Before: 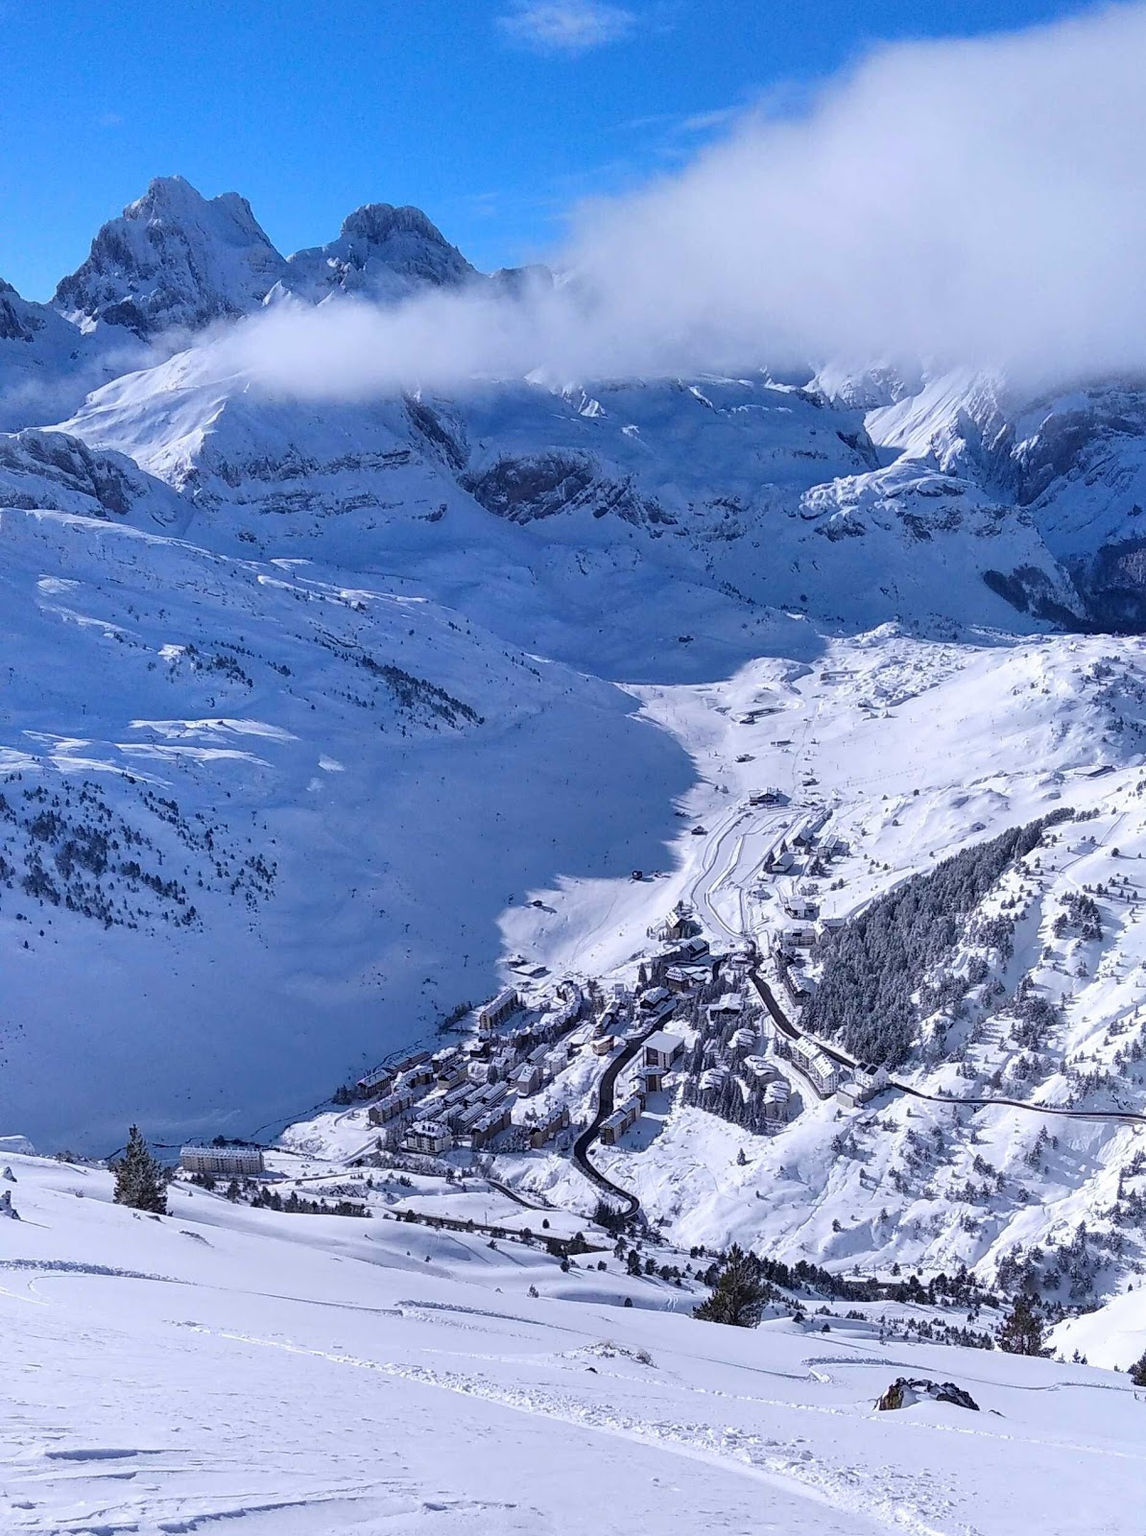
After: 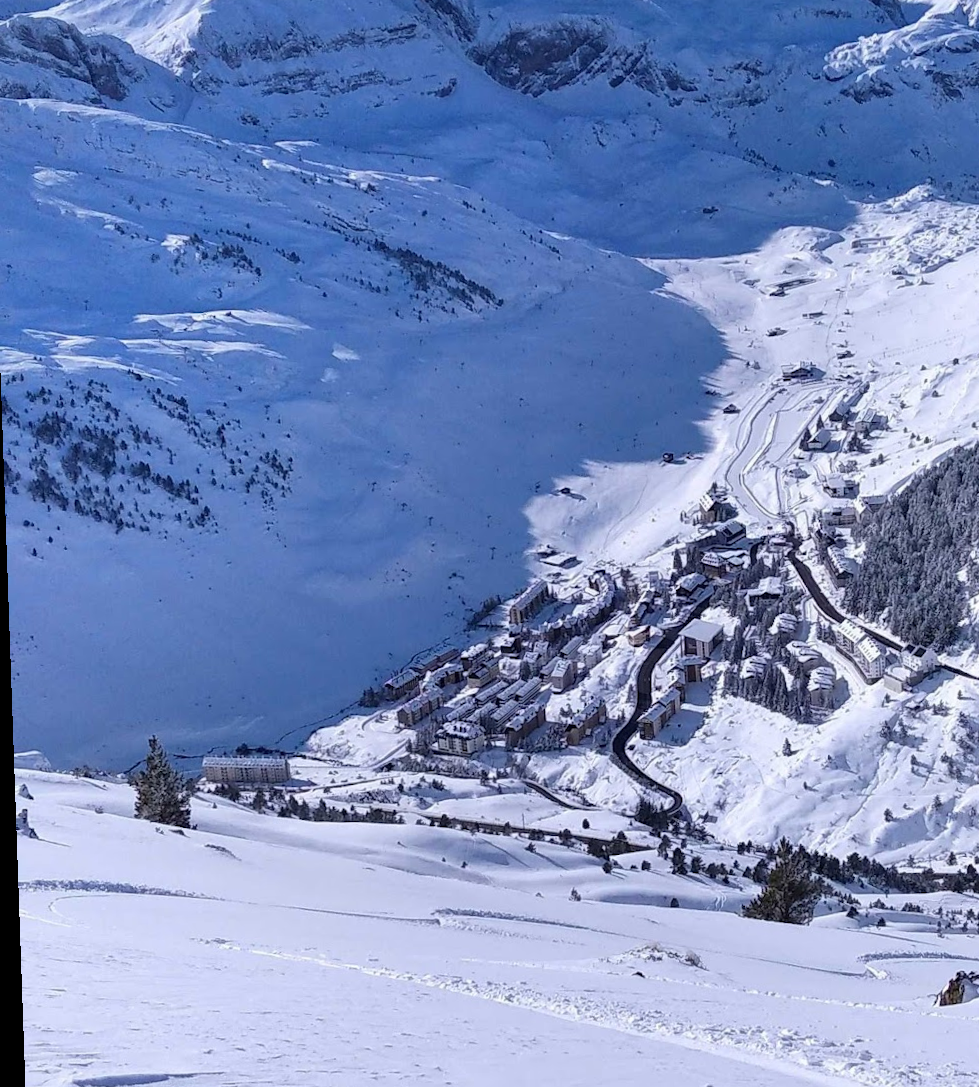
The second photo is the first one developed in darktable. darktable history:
rotate and perspective: rotation -2°, crop left 0.022, crop right 0.978, crop top 0.049, crop bottom 0.951
crop: top 26.531%, right 17.959%
